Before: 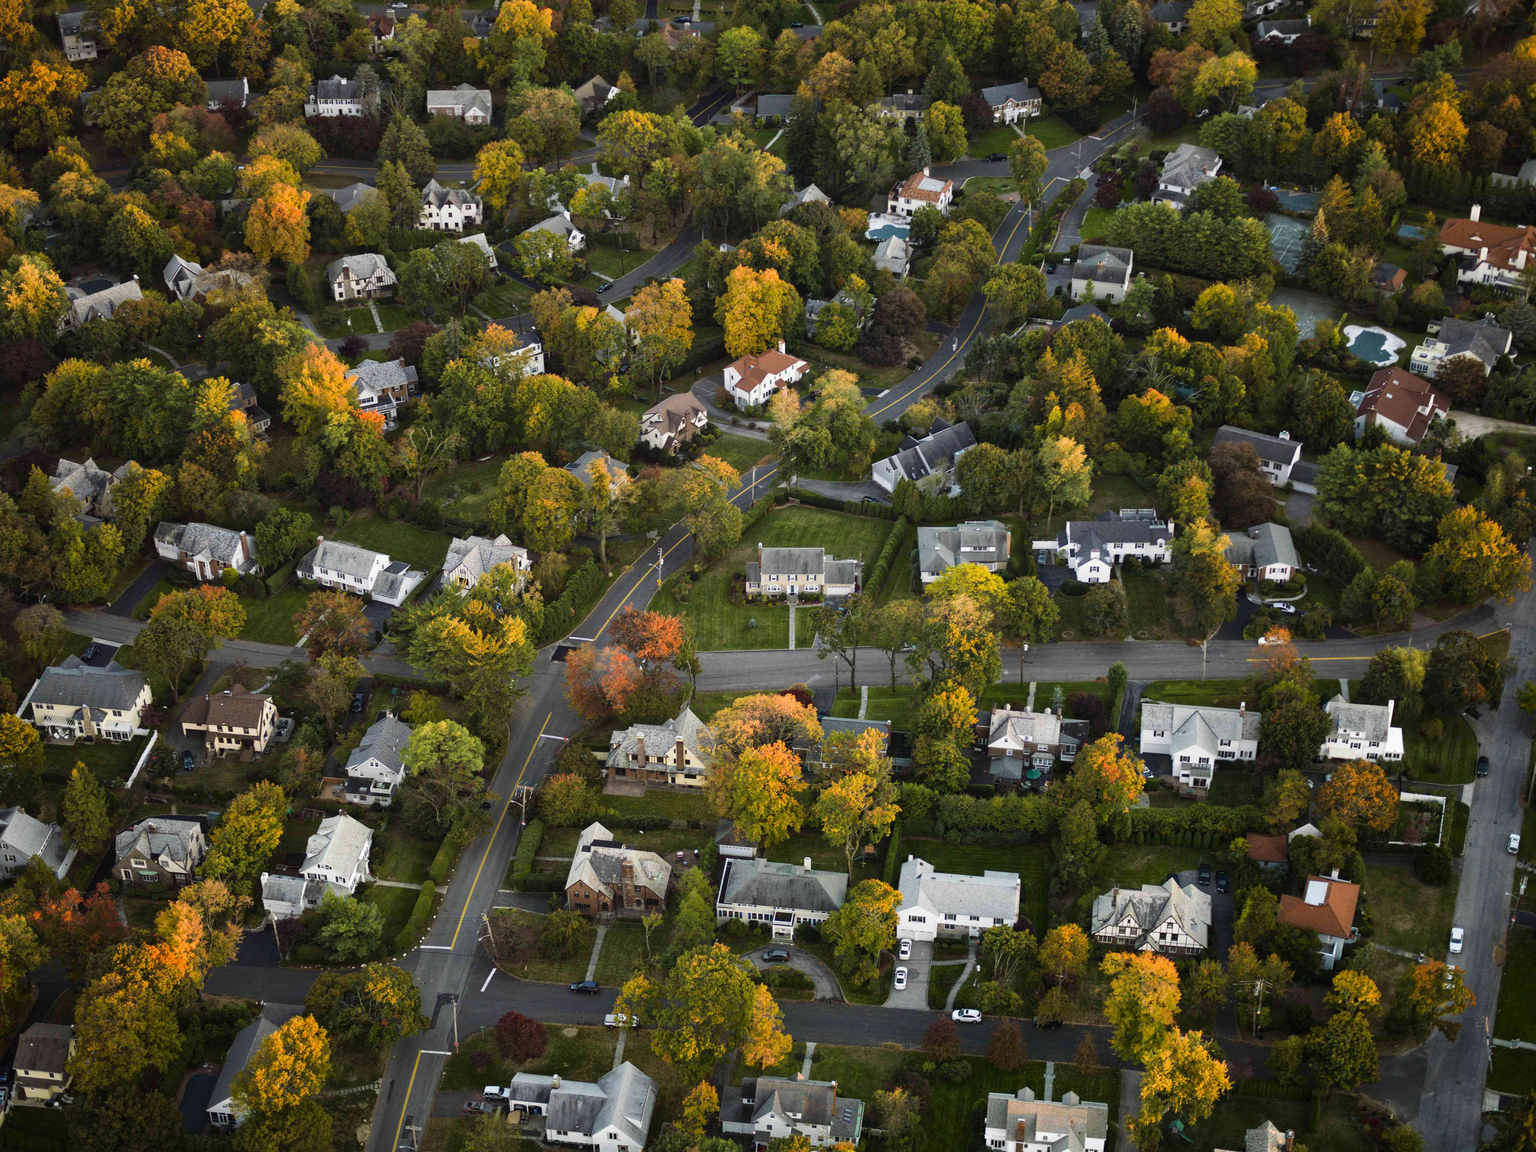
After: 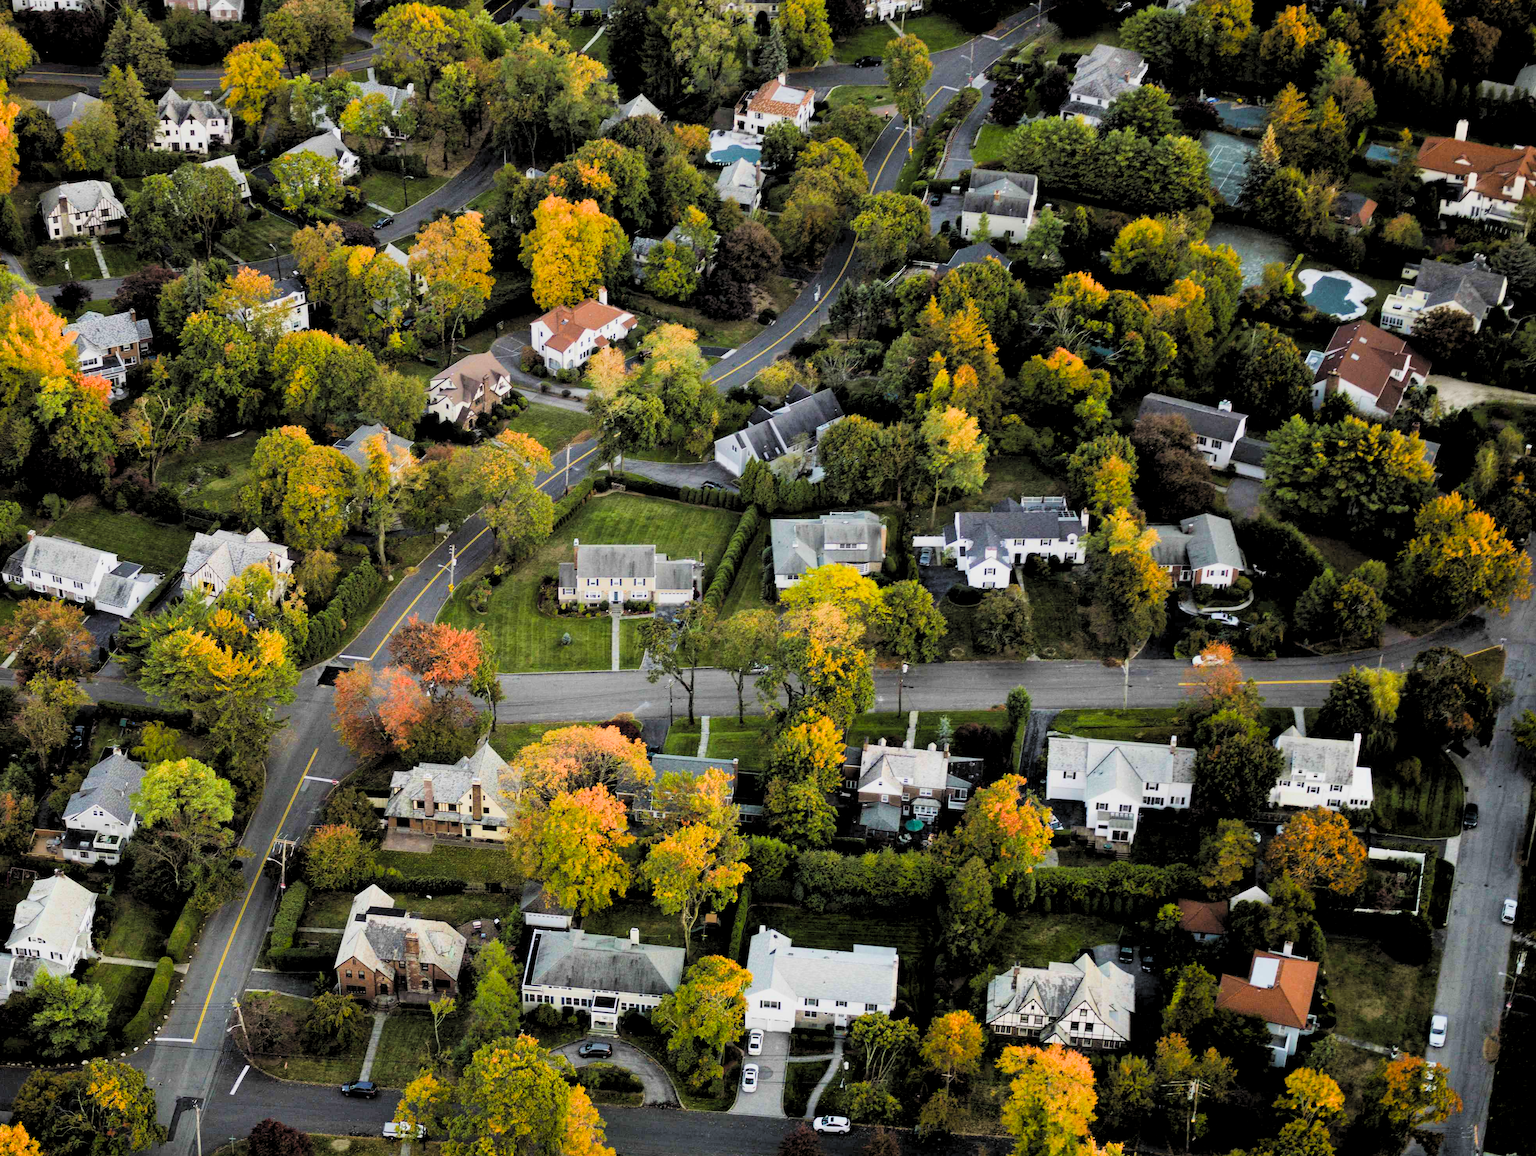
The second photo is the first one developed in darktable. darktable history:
filmic rgb: black relative exposure -4.69 EV, white relative exposure 4.76 EV, hardness 2.34, latitude 35.19%, contrast 1.049, highlights saturation mix 1.65%, shadows ↔ highlights balance 1.25%
crop: left 19.233%, top 9.375%, right 0%, bottom 9.557%
contrast brightness saturation: contrast -0.202, saturation 0.185
exposure: black level correction 0, exposure 1.095 EV, compensate highlight preservation false
tone equalizer: on, module defaults
levels: levels [0.182, 0.542, 0.902]
